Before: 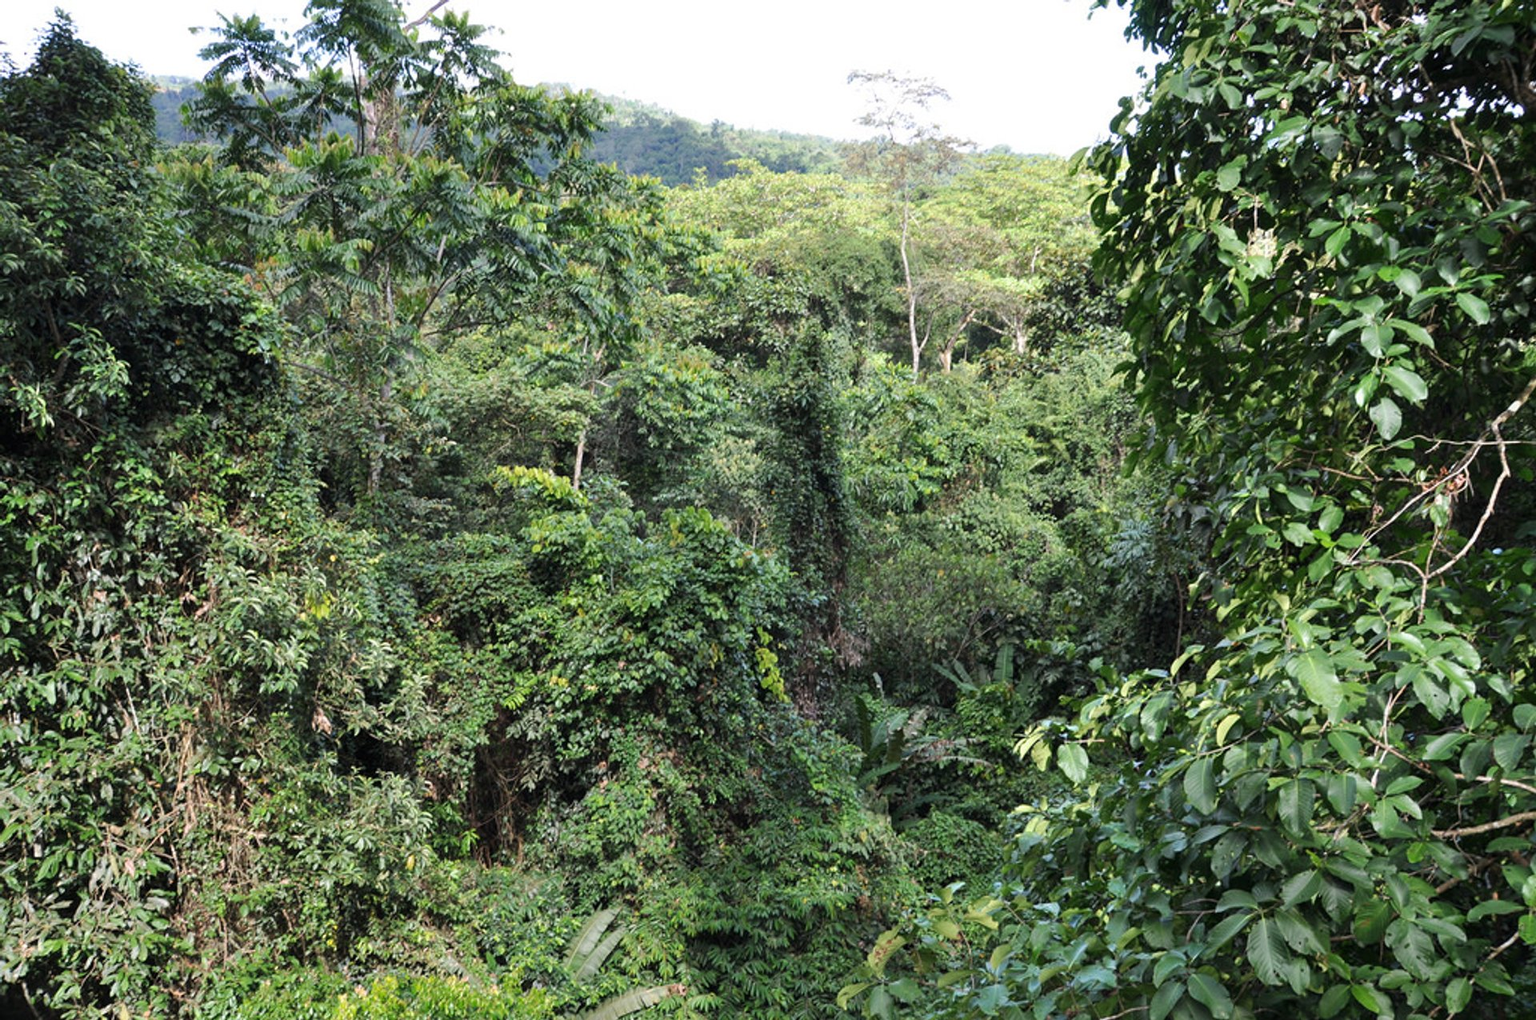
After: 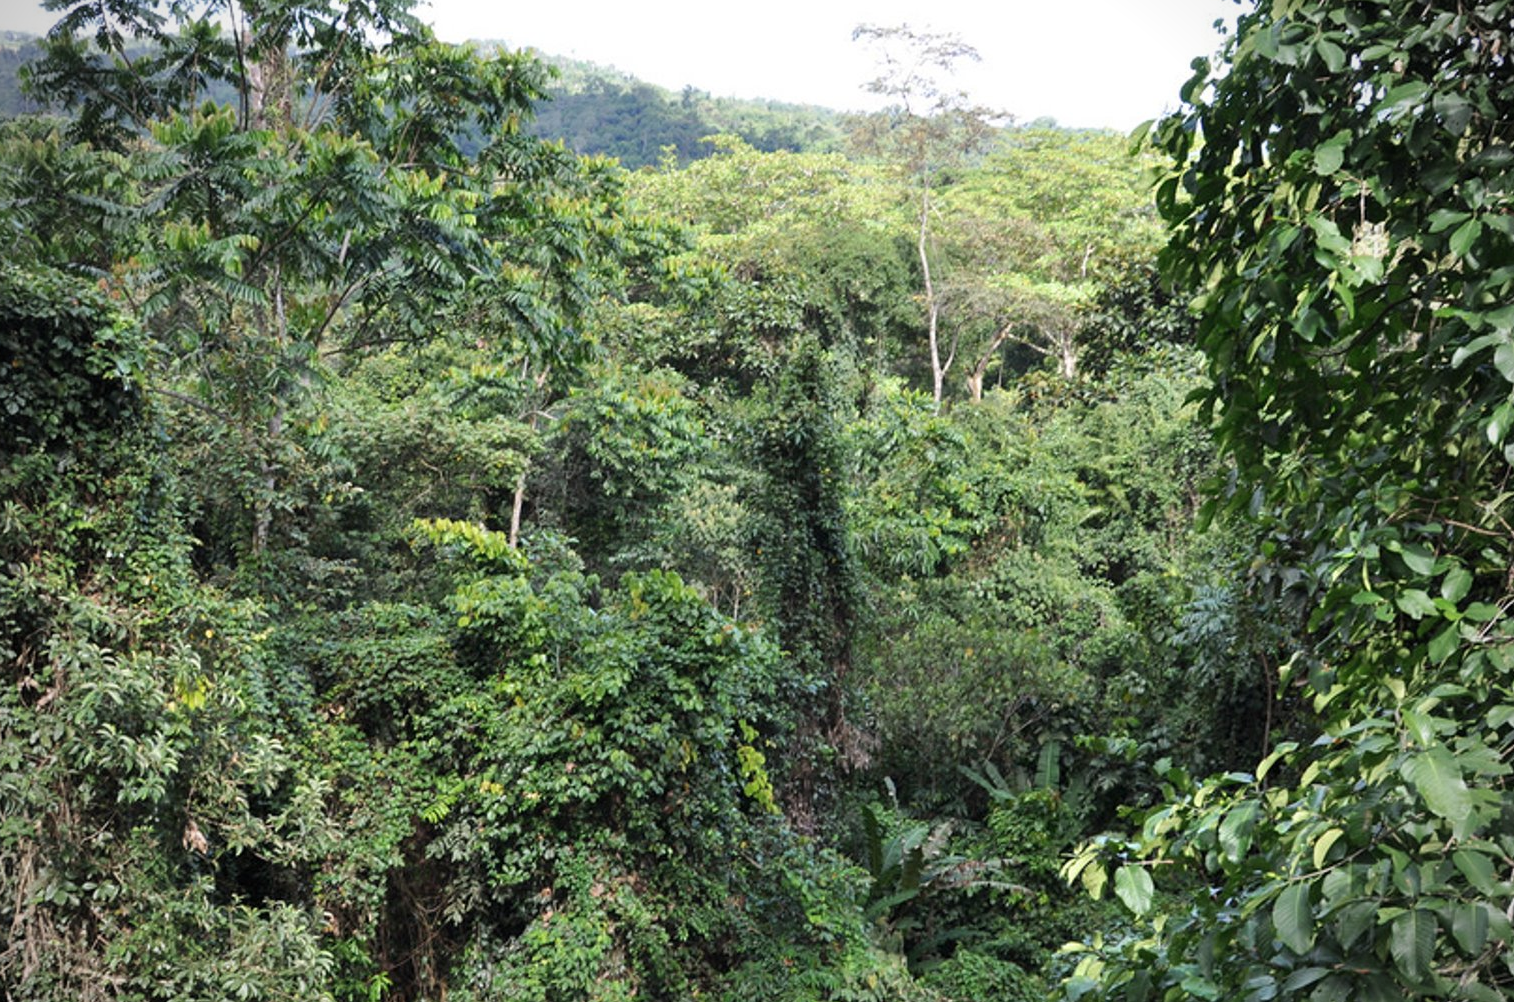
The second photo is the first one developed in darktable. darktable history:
vignetting: on, module defaults
crop and rotate: left 10.782%, top 5.094%, right 10.344%, bottom 16.253%
